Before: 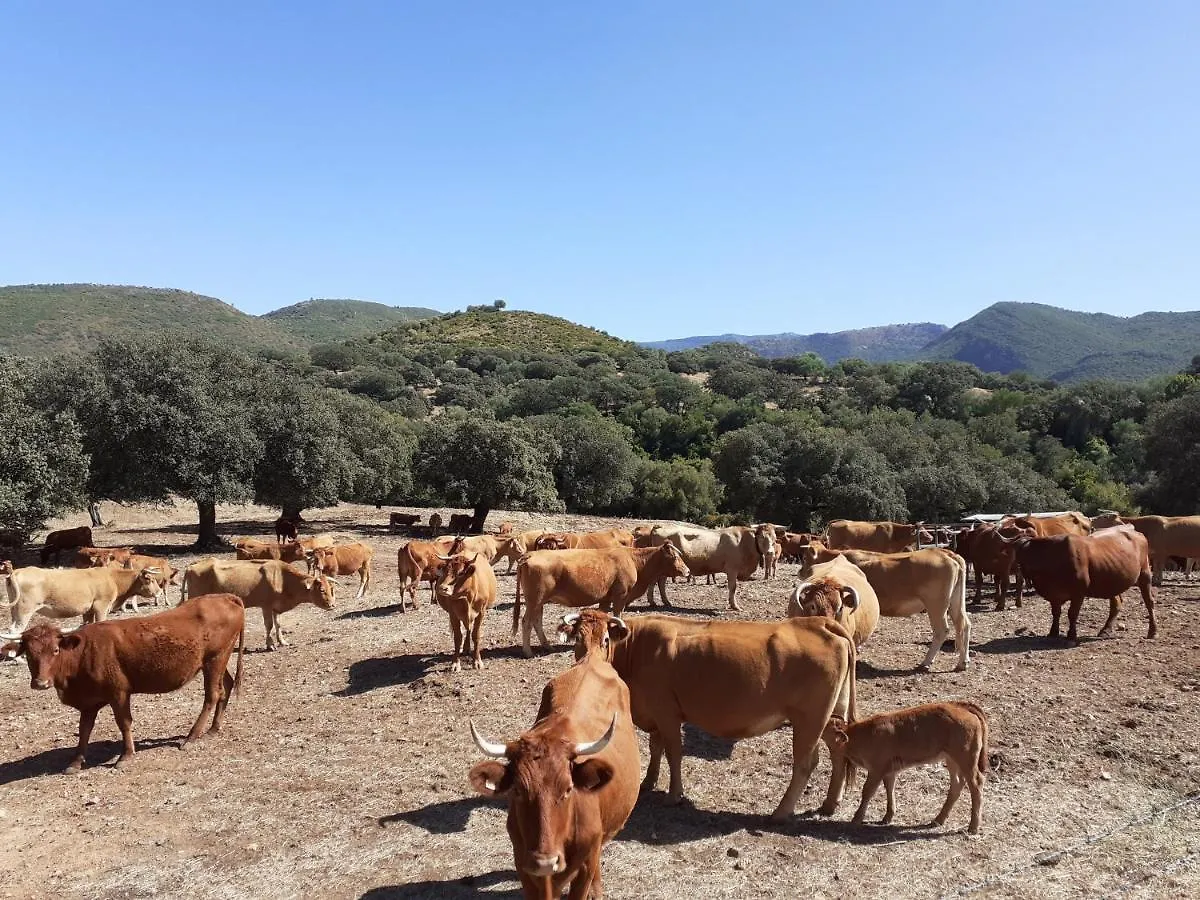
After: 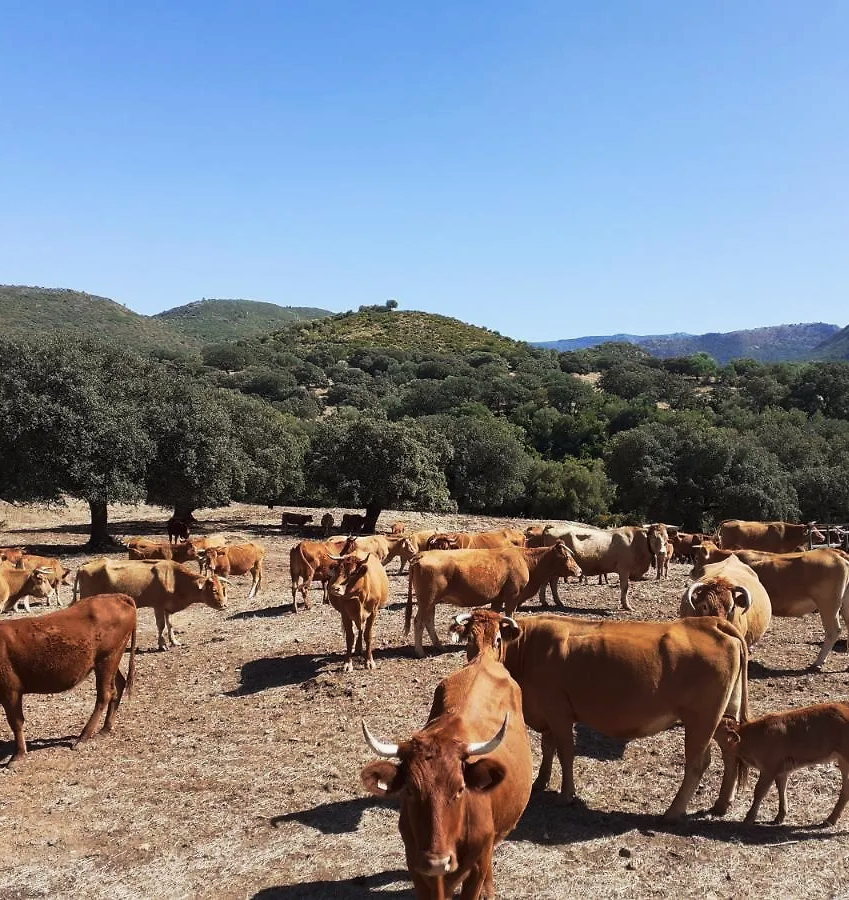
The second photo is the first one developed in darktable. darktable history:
crop and rotate: left 9.061%, right 20.142%
exposure: exposure -0.064 EV, compensate highlight preservation false
tone curve: curves: ch0 [(0, 0) (0.003, 0.002) (0.011, 0.009) (0.025, 0.022) (0.044, 0.041) (0.069, 0.059) (0.1, 0.082) (0.136, 0.106) (0.177, 0.138) (0.224, 0.179) (0.277, 0.226) (0.335, 0.28) (0.399, 0.342) (0.468, 0.413) (0.543, 0.493) (0.623, 0.591) (0.709, 0.699) (0.801, 0.804) (0.898, 0.899) (1, 1)], preserve colors none
